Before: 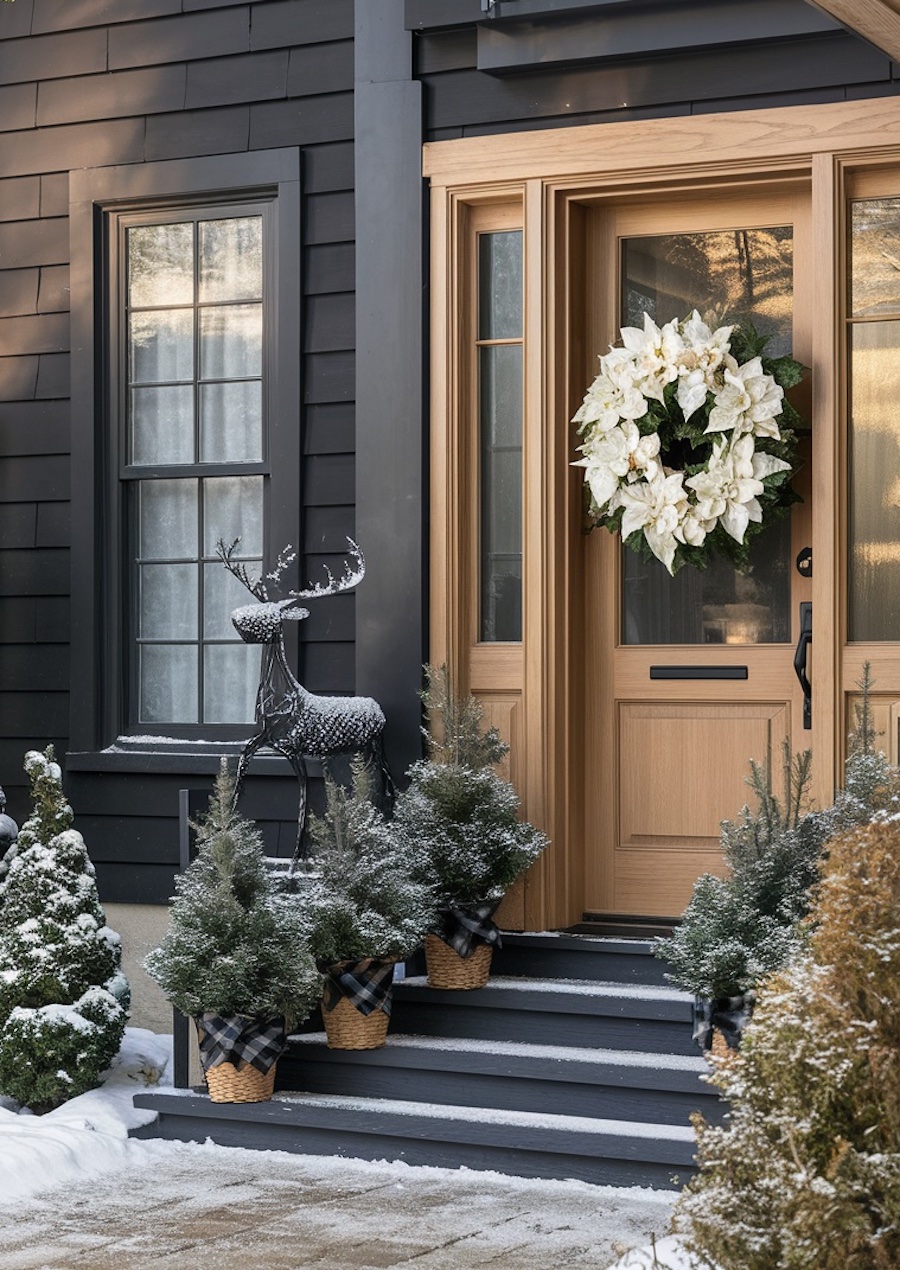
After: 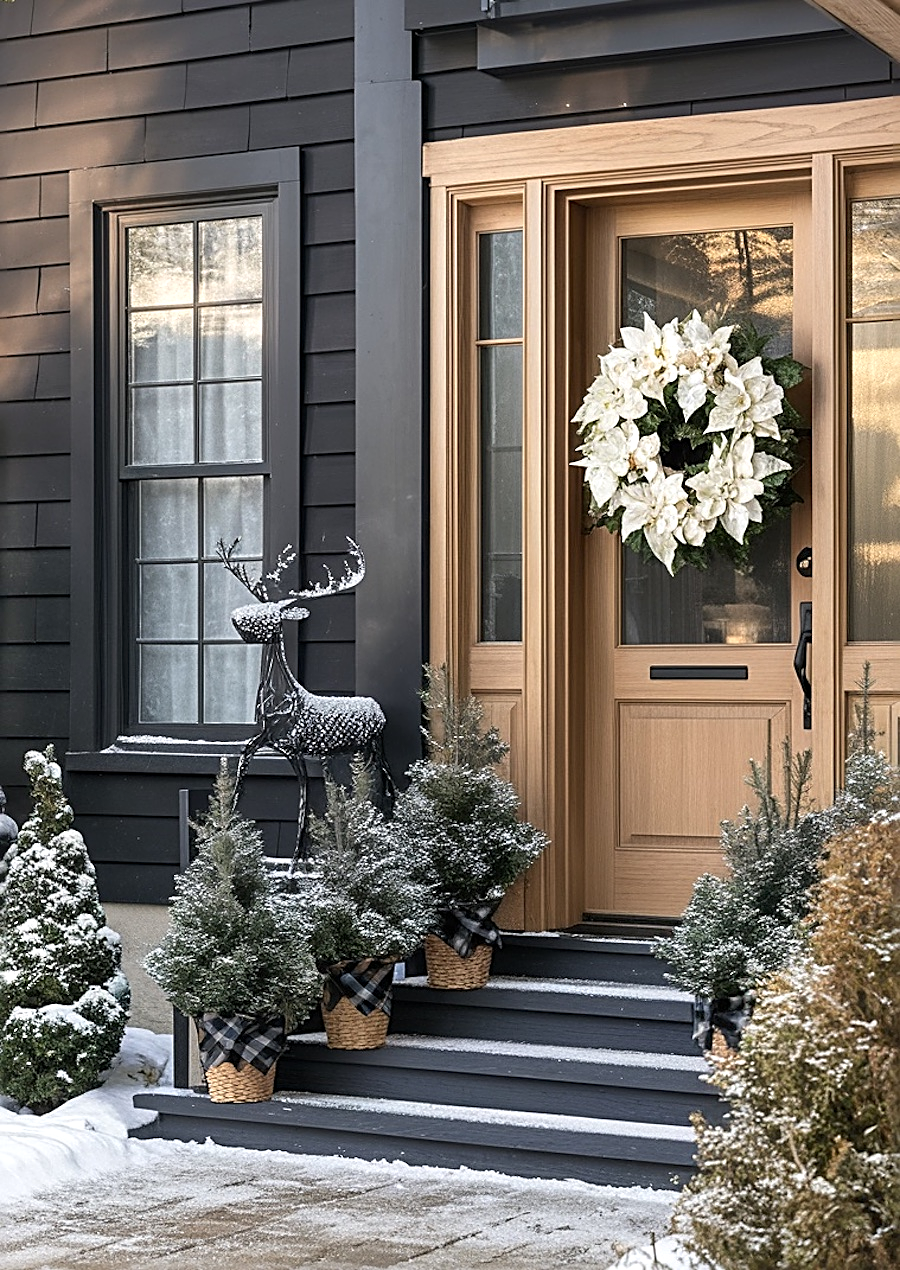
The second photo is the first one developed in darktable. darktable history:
shadows and highlights: radius 44.78, white point adjustment 6.64, compress 79.65%, highlights color adjustment 78.42%, soften with gaussian
sharpen: radius 2.543, amount 0.636
